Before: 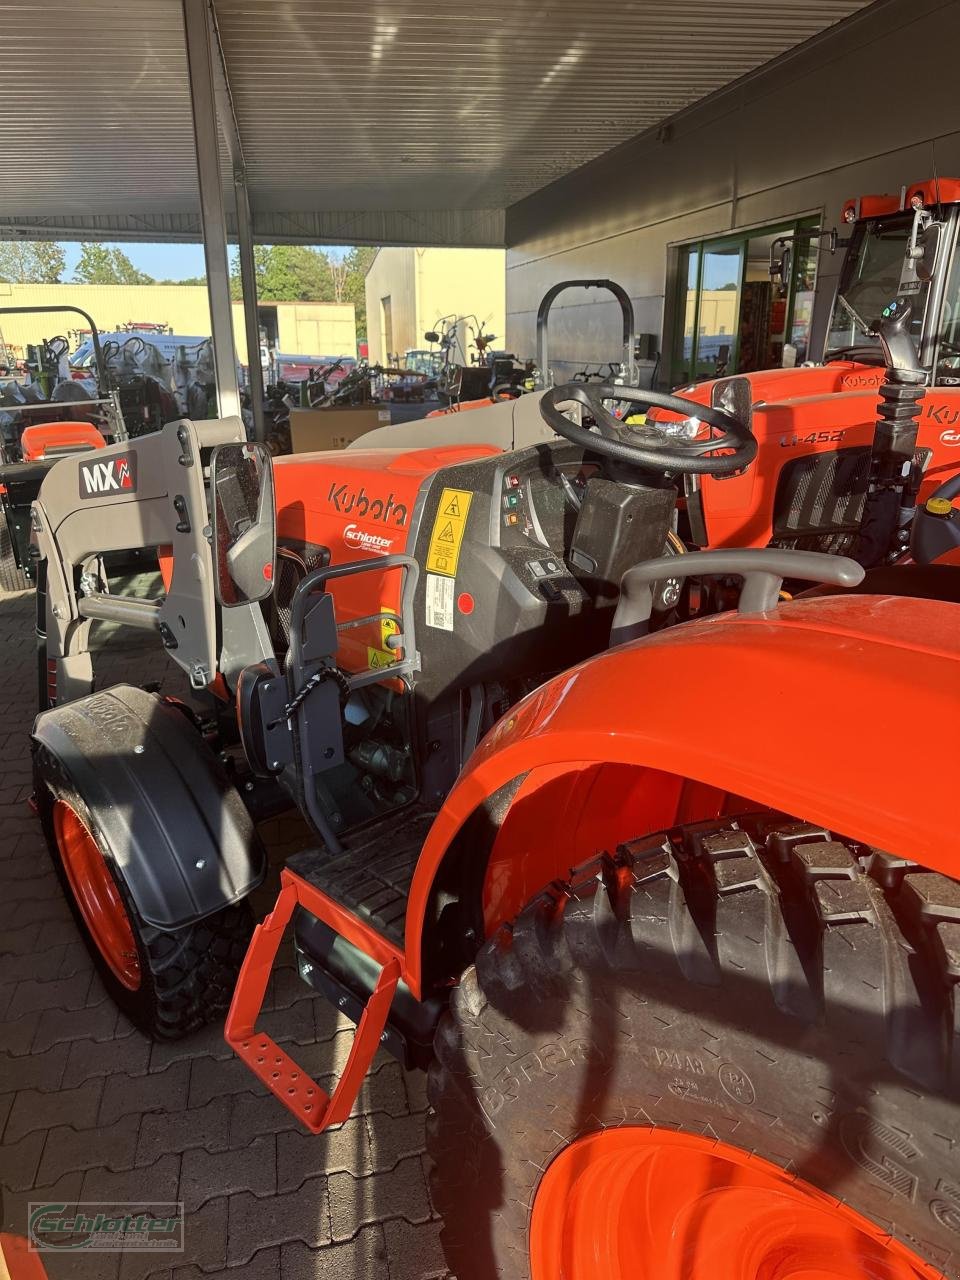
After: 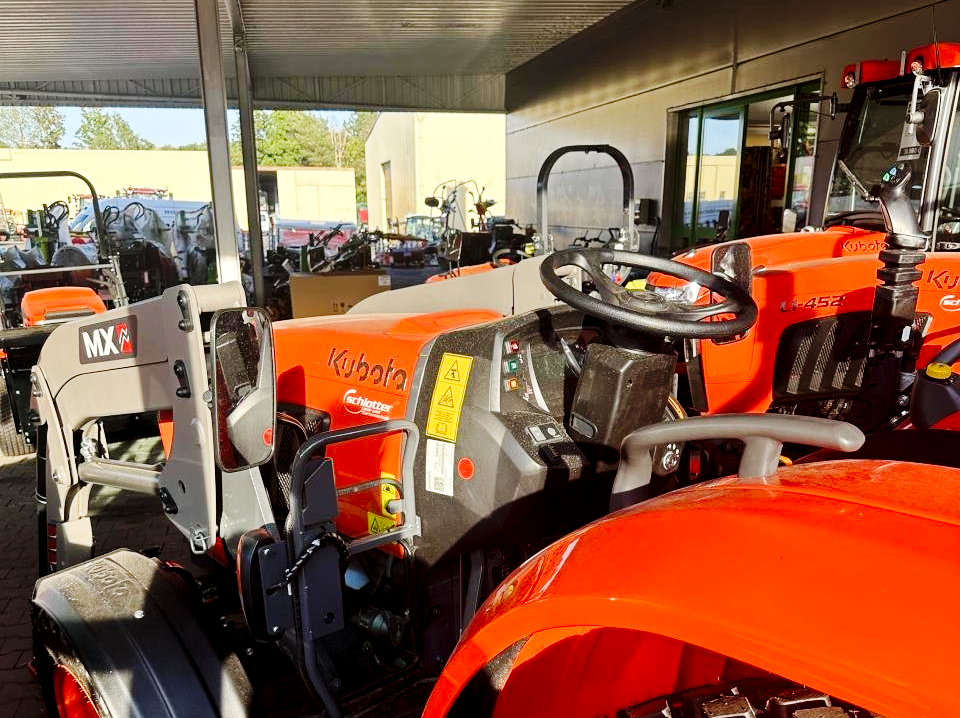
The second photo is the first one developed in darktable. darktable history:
base curve: curves: ch0 [(0, 0) (0.036, 0.025) (0.121, 0.166) (0.206, 0.329) (0.605, 0.79) (1, 1)], preserve colors none
crop and rotate: top 10.605%, bottom 33.274%
exposure: black level correction 0.007, exposure 0.093 EV, compensate highlight preservation false
